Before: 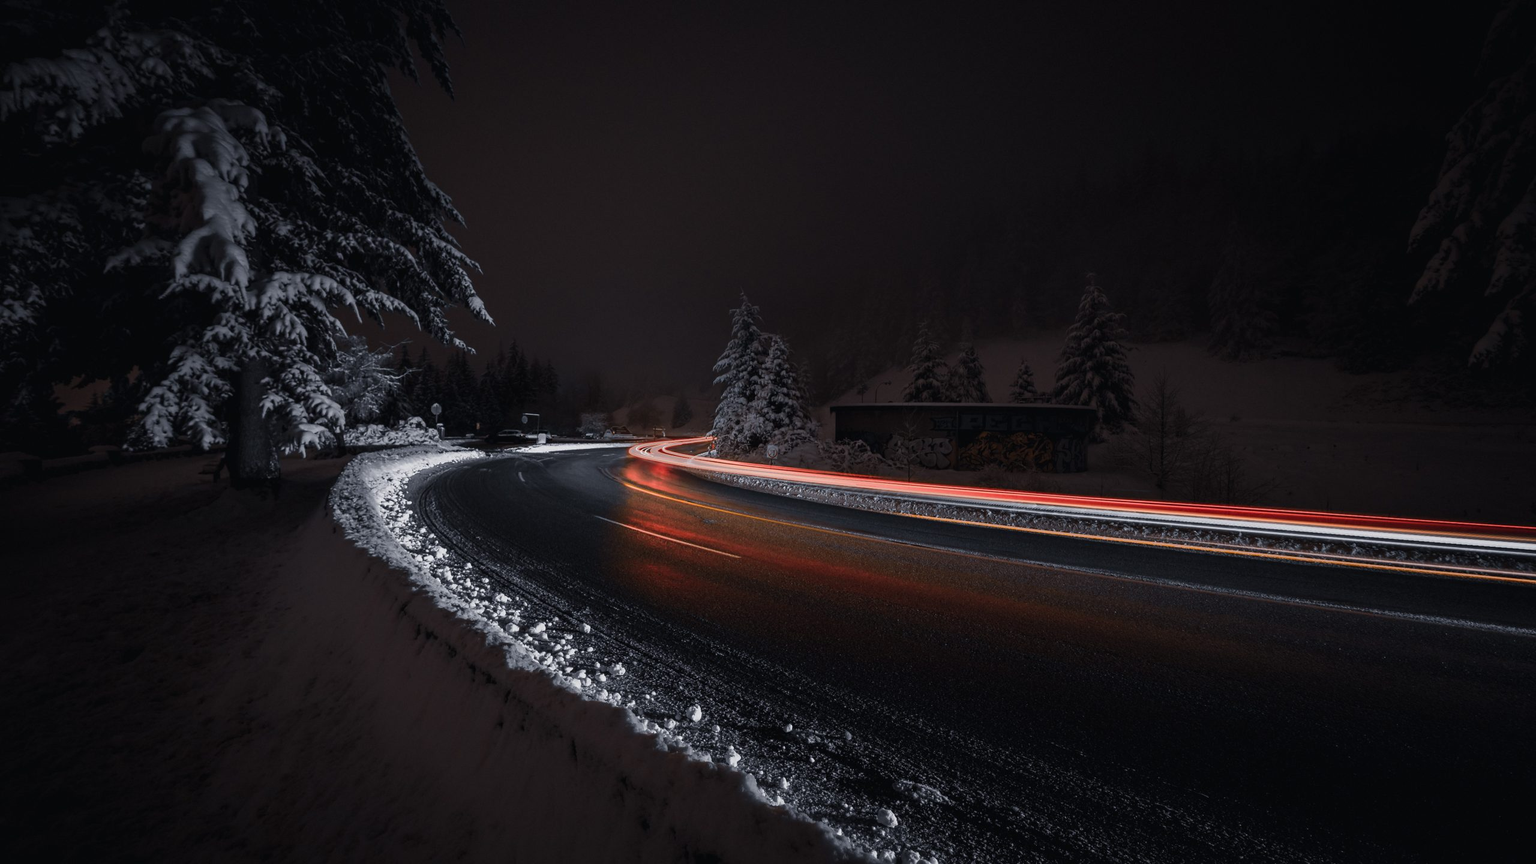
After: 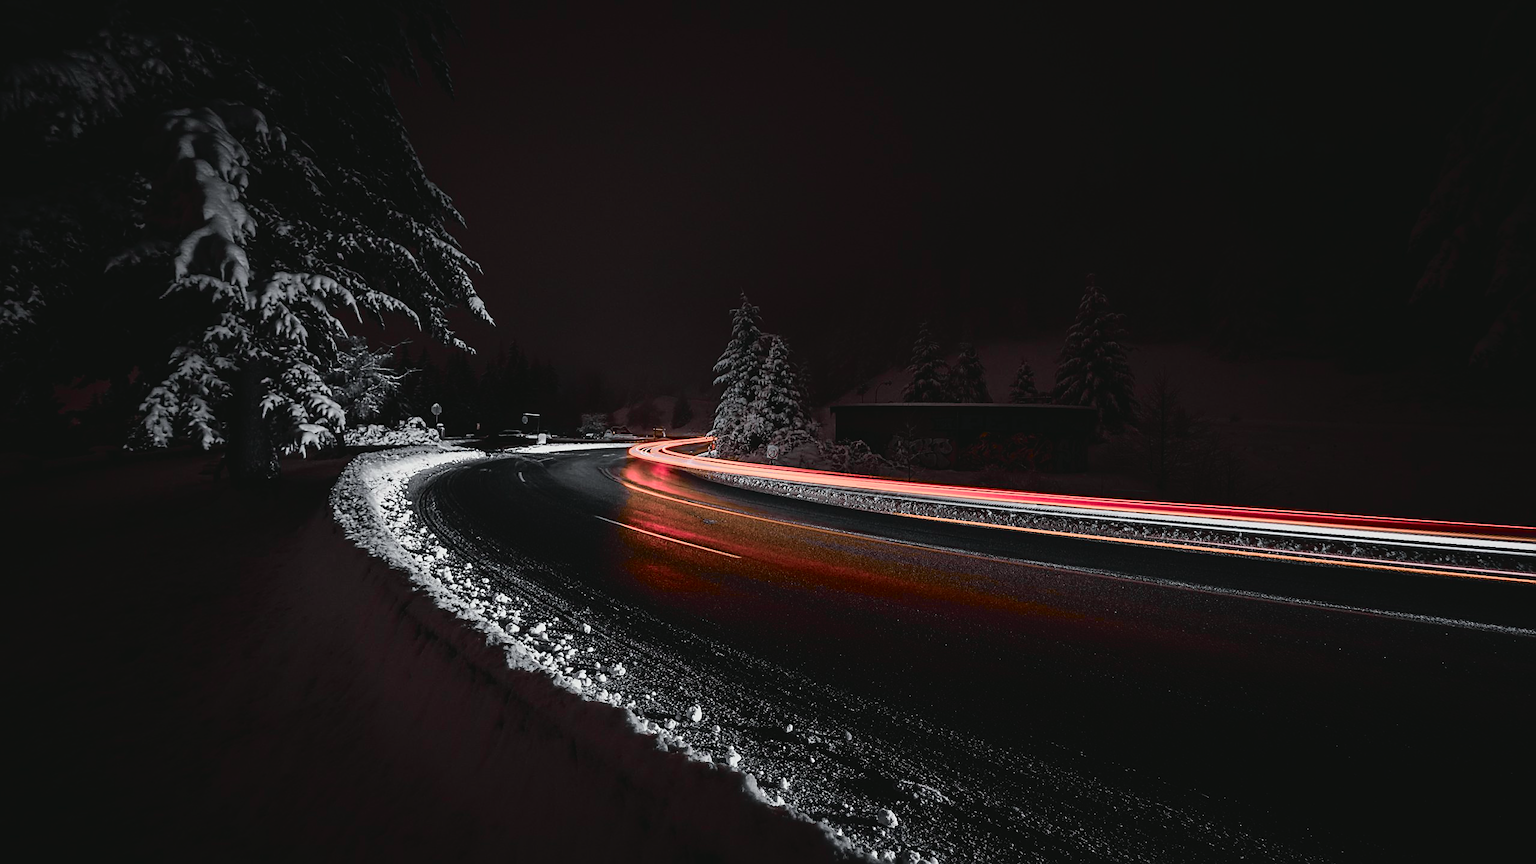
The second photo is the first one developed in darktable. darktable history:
tone curve: curves: ch0 [(0, 0.039) (0.113, 0.081) (0.204, 0.204) (0.498, 0.608) (0.709, 0.819) (0.984, 0.961)]; ch1 [(0, 0) (0.172, 0.123) (0.317, 0.272) (0.414, 0.382) (0.476, 0.479) (0.505, 0.501) (0.528, 0.54) (0.618, 0.647) (0.709, 0.764) (1, 1)]; ch2 [(0, 0) (0.411, 0.424) (0.492, 0.502) (0.521, 0.513) (0.537, 0.57) (0.686, 0.638) (1, 1)], color space Lab, independent channels, preserve colors none
sharpen: on, module defaults
